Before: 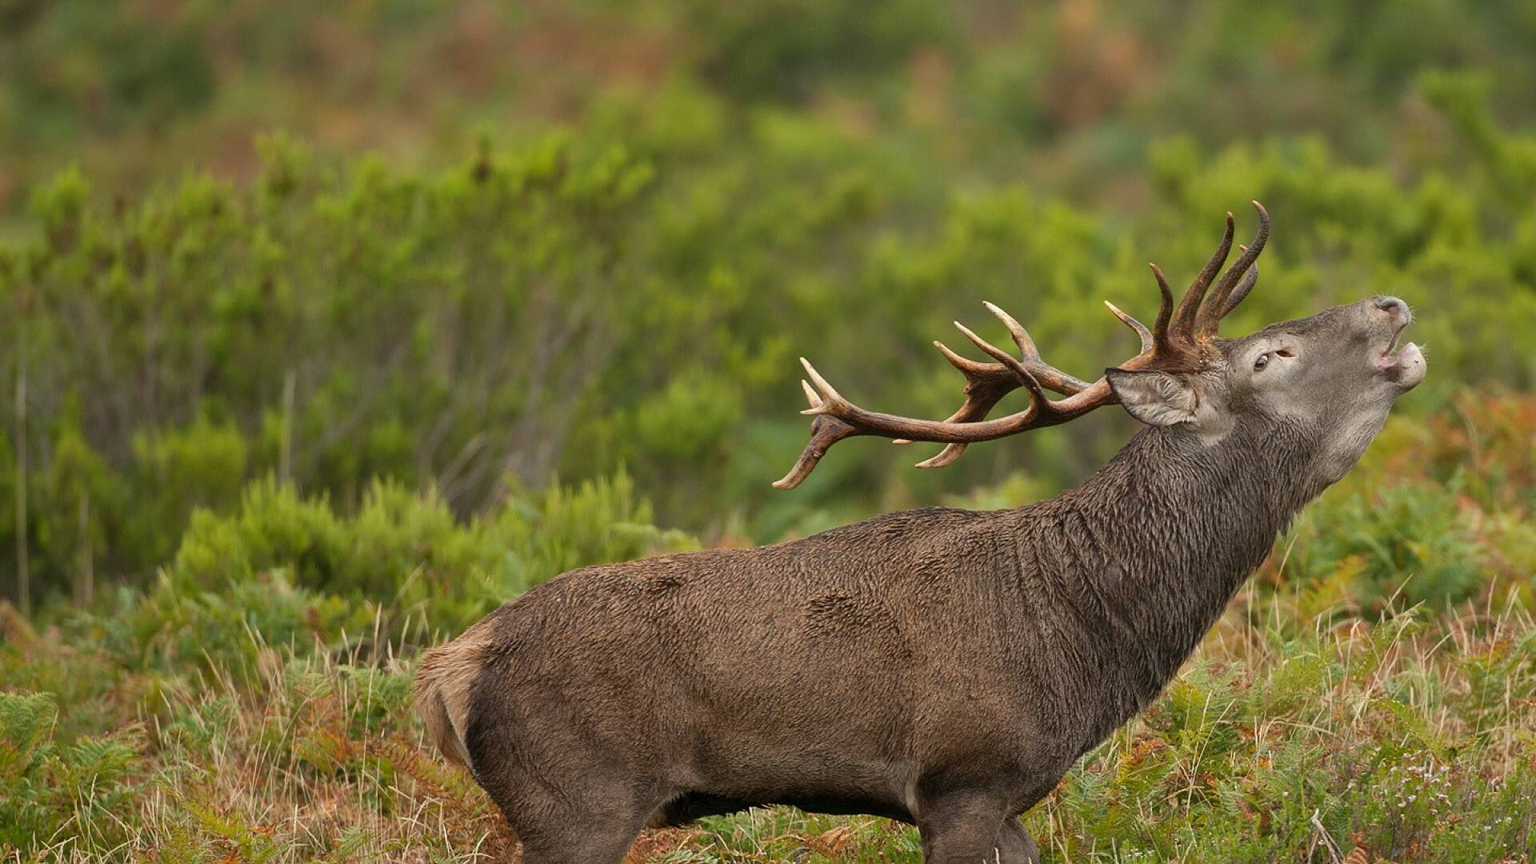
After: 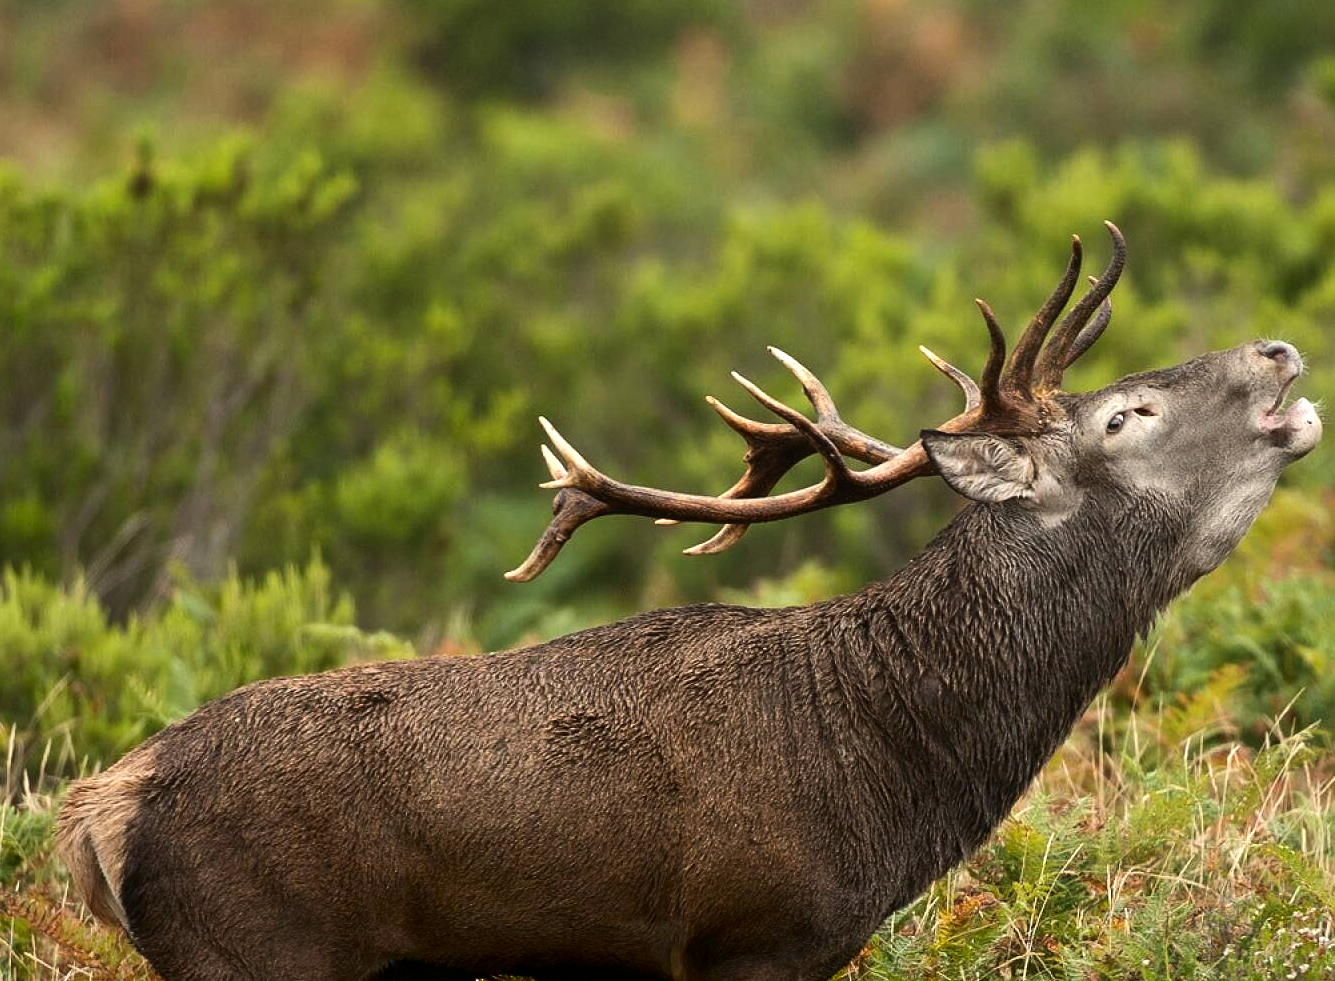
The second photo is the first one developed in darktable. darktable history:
shadows and highlights: shadows -90, highlights 90, soften with gaussian
tone equalizer: -8 EV -0.75 EV, -7 EV -0.7 EV, -6 EV -0.6 EV, -5 EV -0.4 EV, -3 EV 0.4 EV, -2 EV 0.6 EV, -1 EV 0.7 EV, +0 EV 0.75 EV, edges refinement/feathering 500, mask exposure compensation -1.57 EV, preserve details no
crop and rotate: left 24.034%, top 2.838%, right 6.406%, bottom 6.299%
